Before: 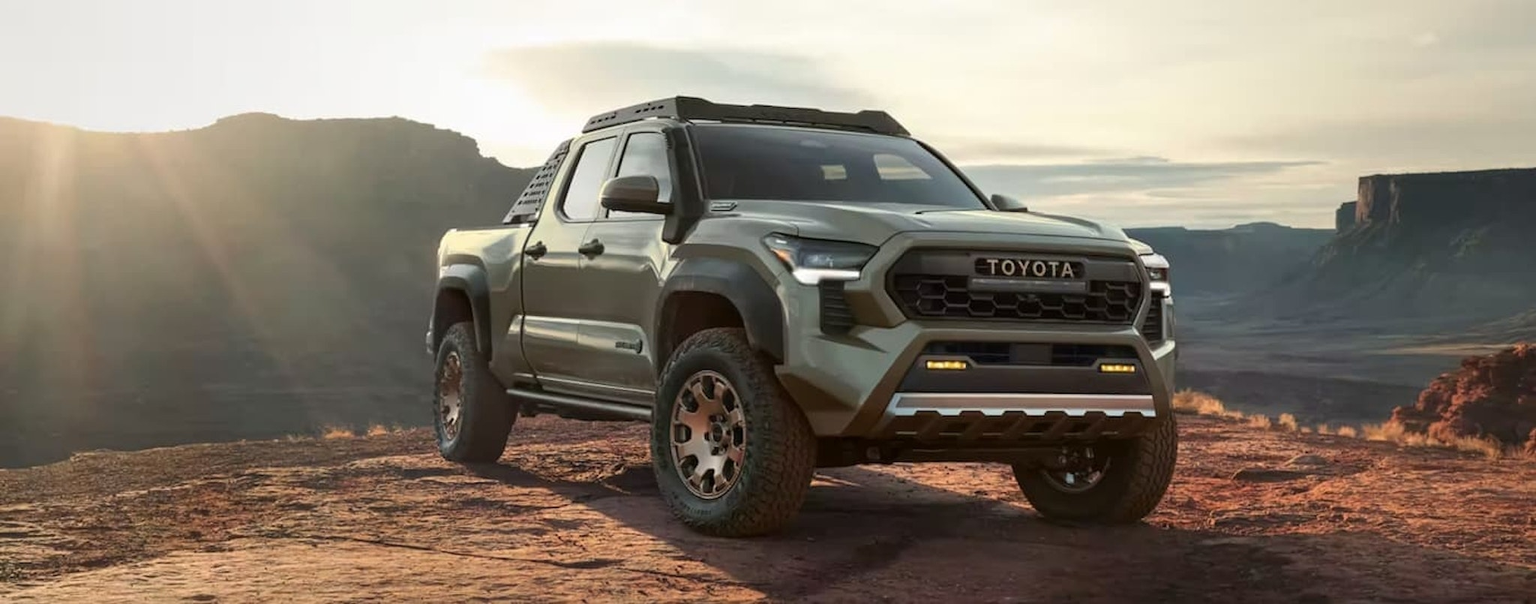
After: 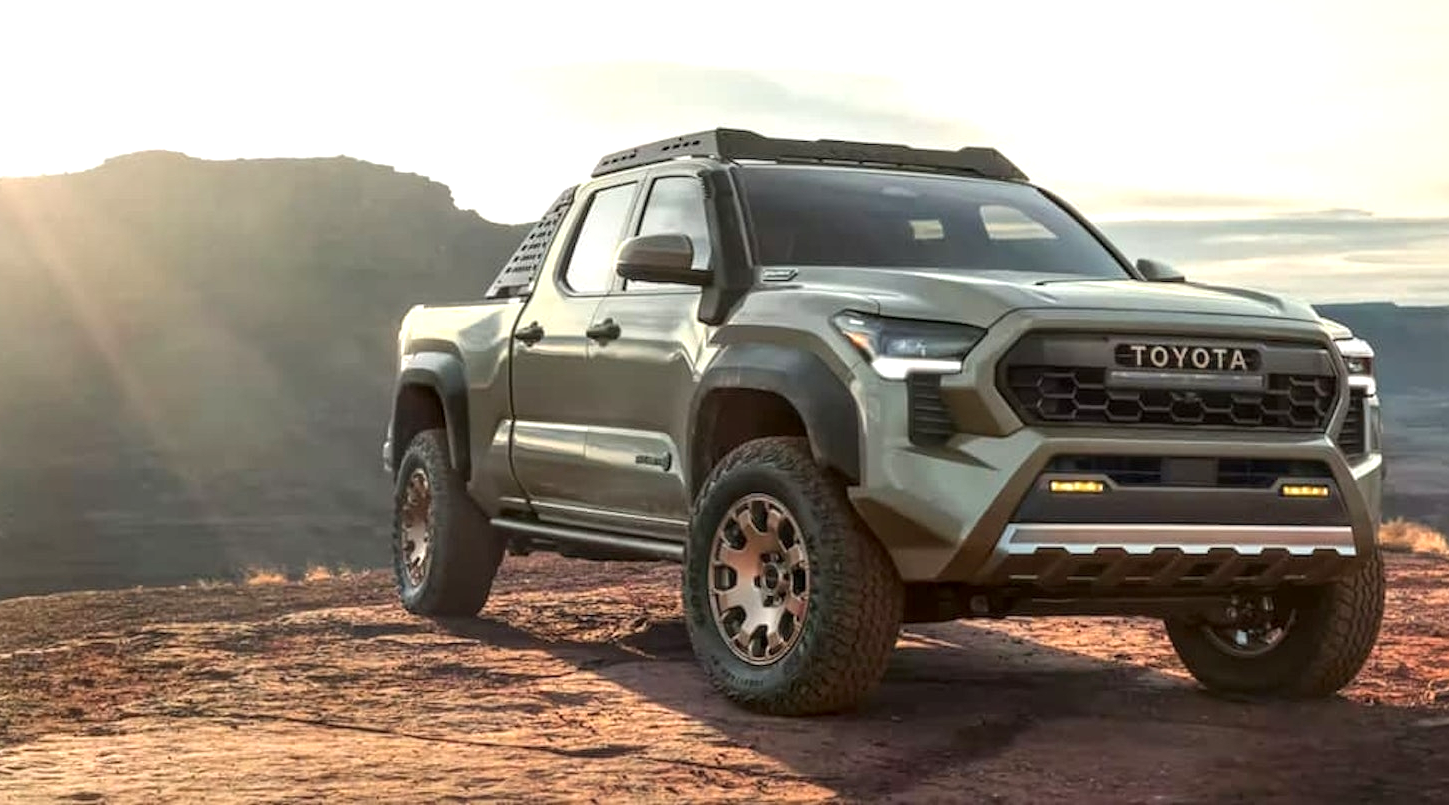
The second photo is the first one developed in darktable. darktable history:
local contrast: on, module defaults
crop and rotate: left 9.061%, right 20.142%
exposure: black level correction 0, exposure 0.5 EV, compensate exposure bias true, compensate highlight preservation false
